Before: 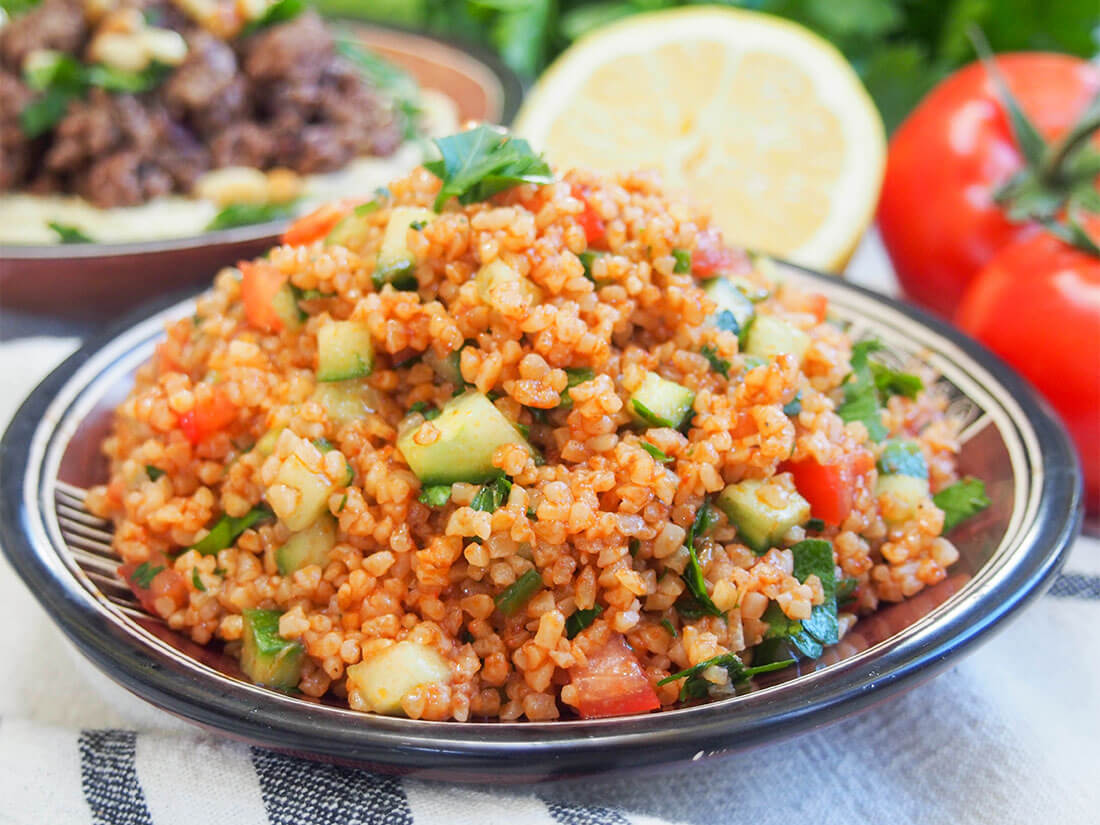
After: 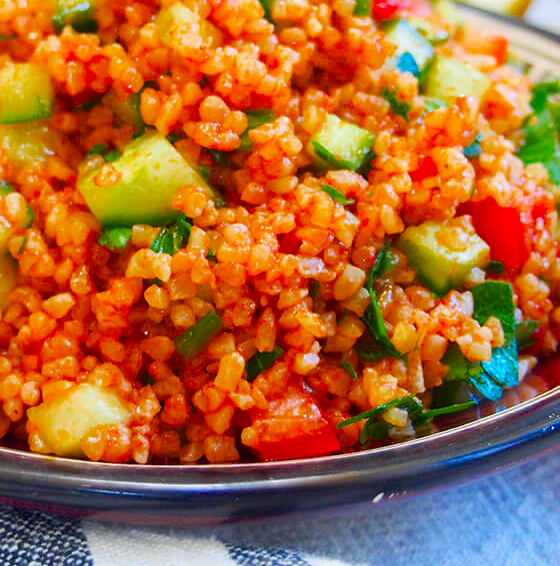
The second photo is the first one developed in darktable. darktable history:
crop and rotate: left 29.18%, top 31.335%, right 19.862%
contrast brightness saturation: brightness -0.02, saturation 0.36
color balance rgb: linear chroma grading › global chroma 14.931%, perceptual saturation grading › global saturation 14.862%, global vibrance 10.316%, saturation formula JzAzBz (2021)
